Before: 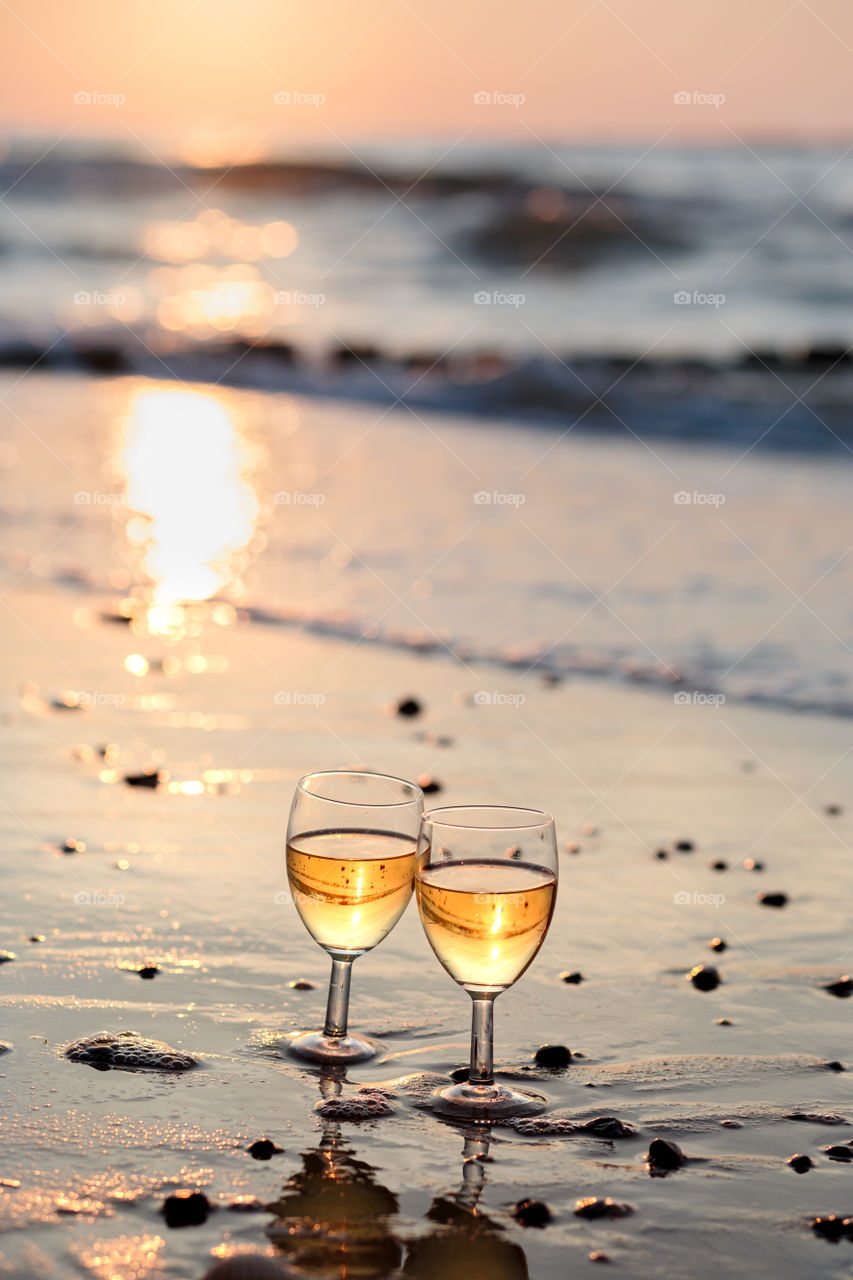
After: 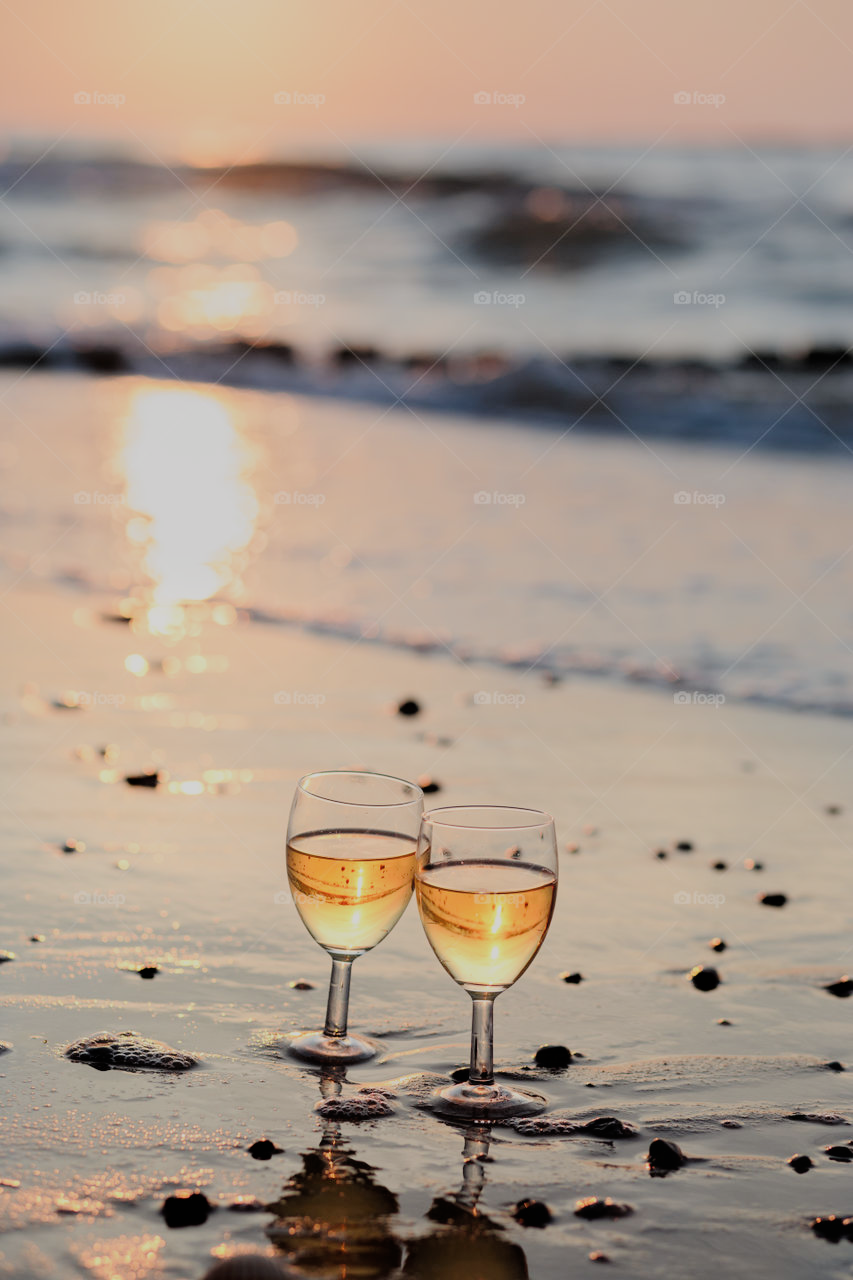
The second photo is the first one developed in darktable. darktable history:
filmic rgb: black relative exposure -7.65 EV, white relative exposure 4.56 EV, hardness 3.61
contrast equalizer: octaves 7, y [[0.6 ×6], [0.55 ×6], [0 ×6], [0 ×6], [0 ×6]], mix -0.208
